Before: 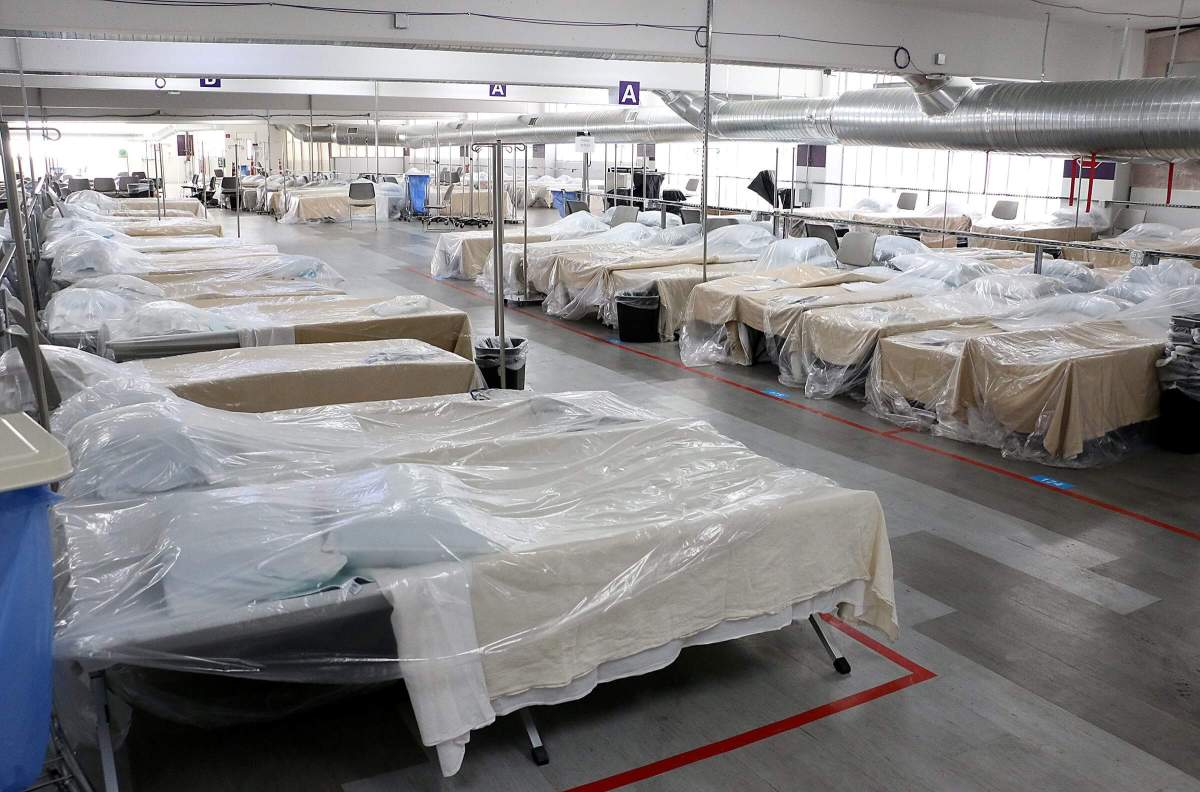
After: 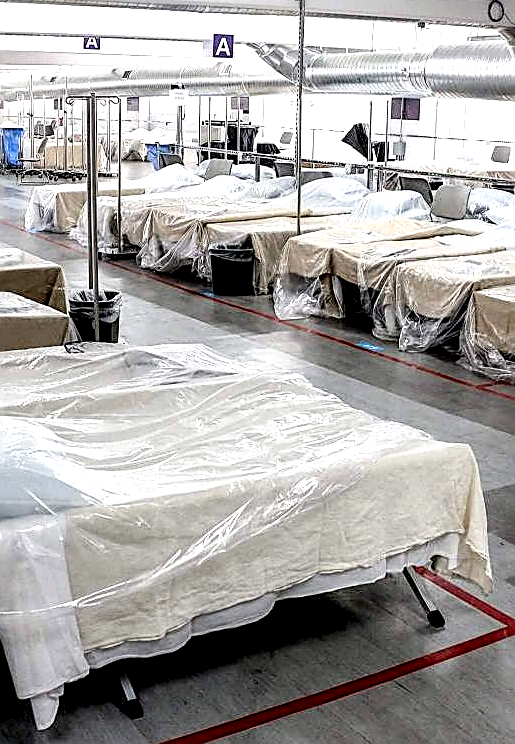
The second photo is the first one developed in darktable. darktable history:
crop: left 33.915%, top 5.986%, right 23.128%
contrast brightness saturation: contrast 0.097, brightness 0.302, saturation 0.149
local contrast: shadows 187%, detail 226%
sharpen: amount 0.747
